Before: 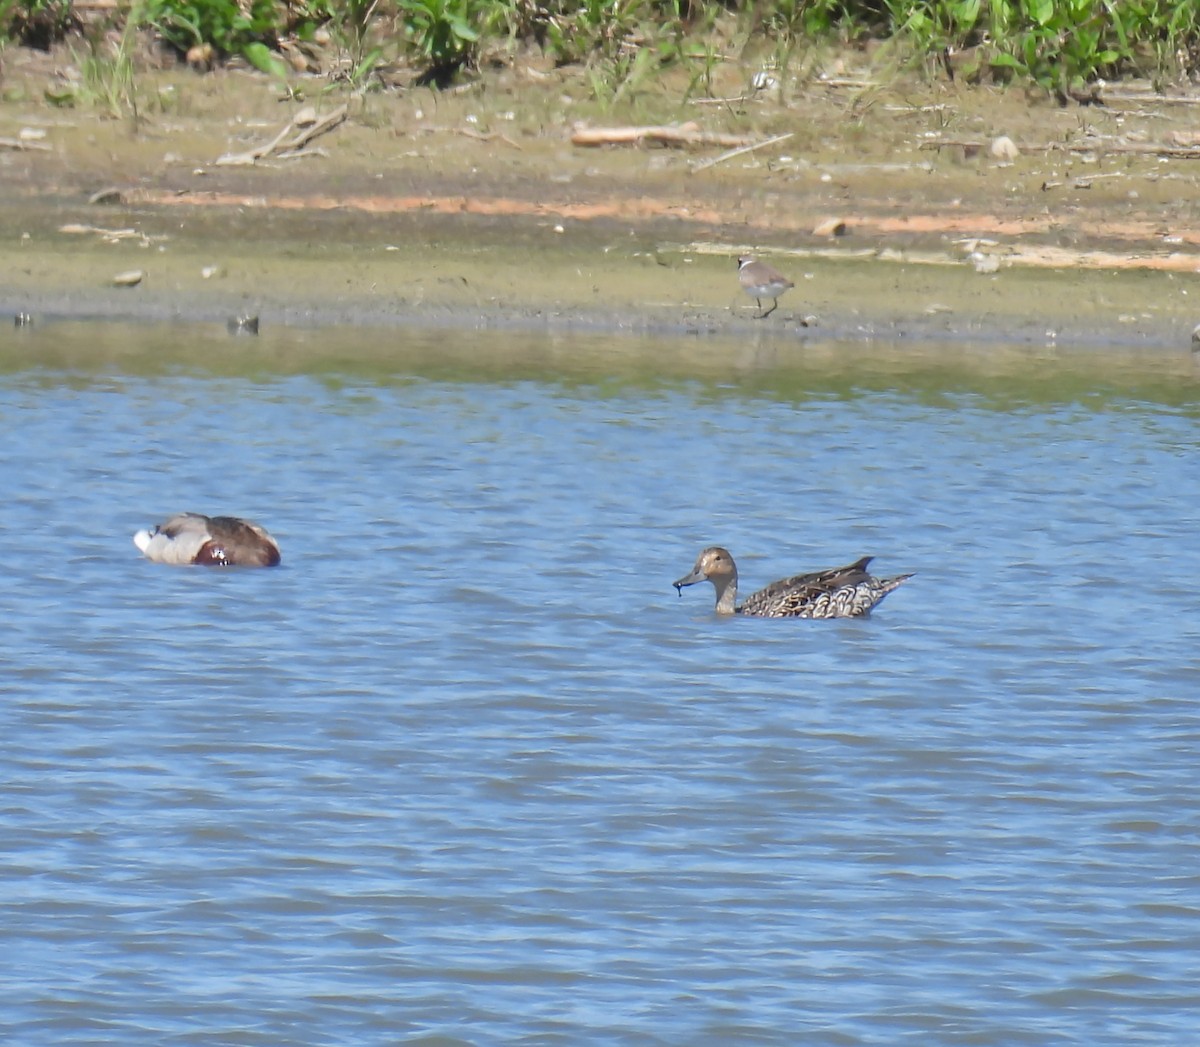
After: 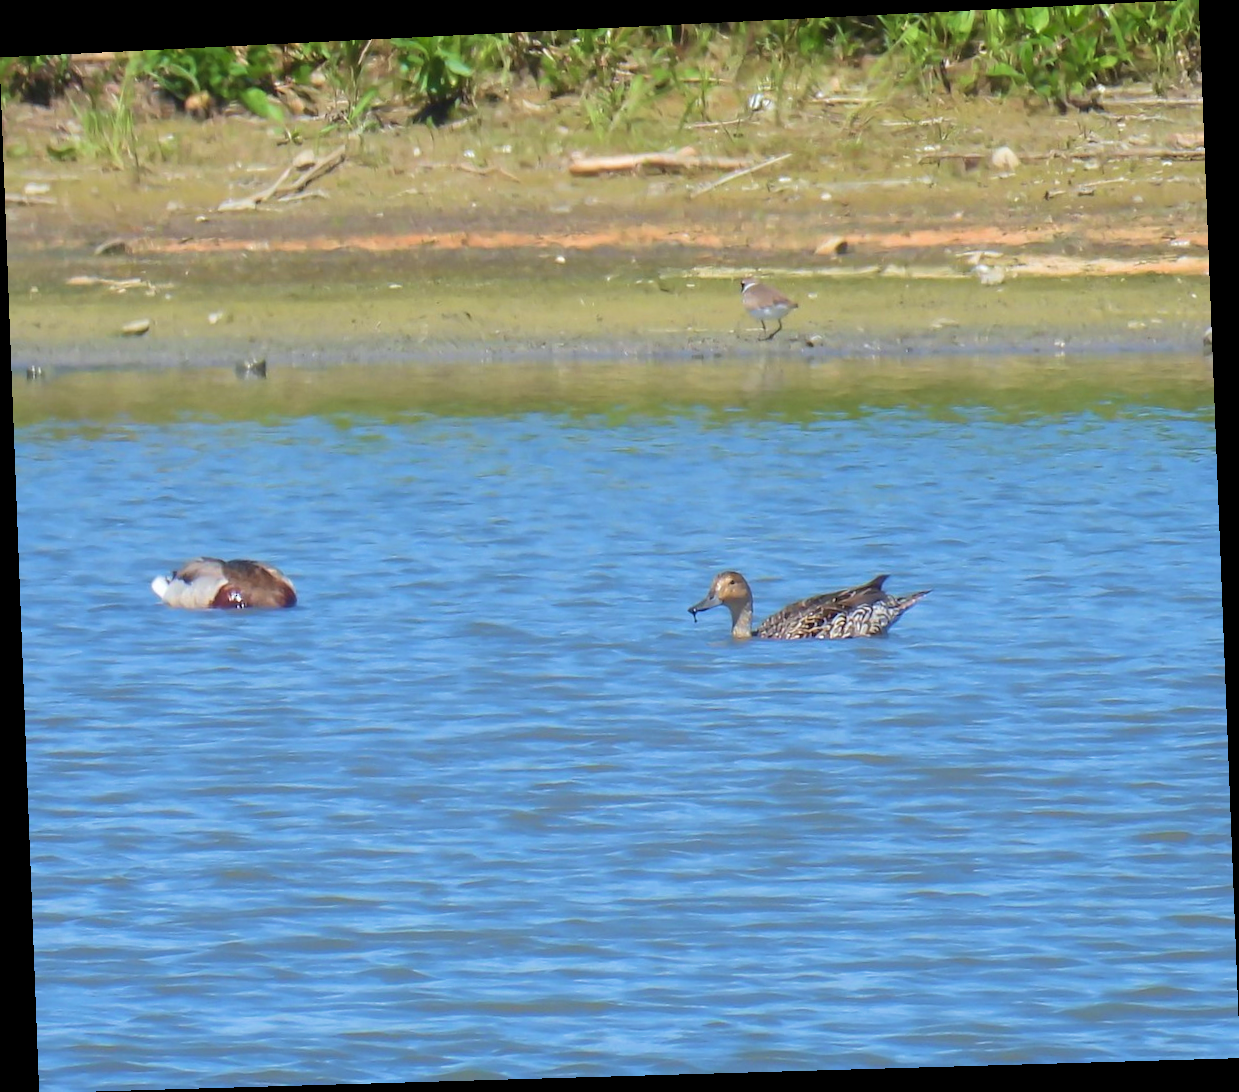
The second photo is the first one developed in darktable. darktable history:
white balance: red 0.986, blue 1.01
rotate and perspective: rotation -2.22°, lens shift (horizontal) -0.022, automatic cropping off
velvia: strength 56%
